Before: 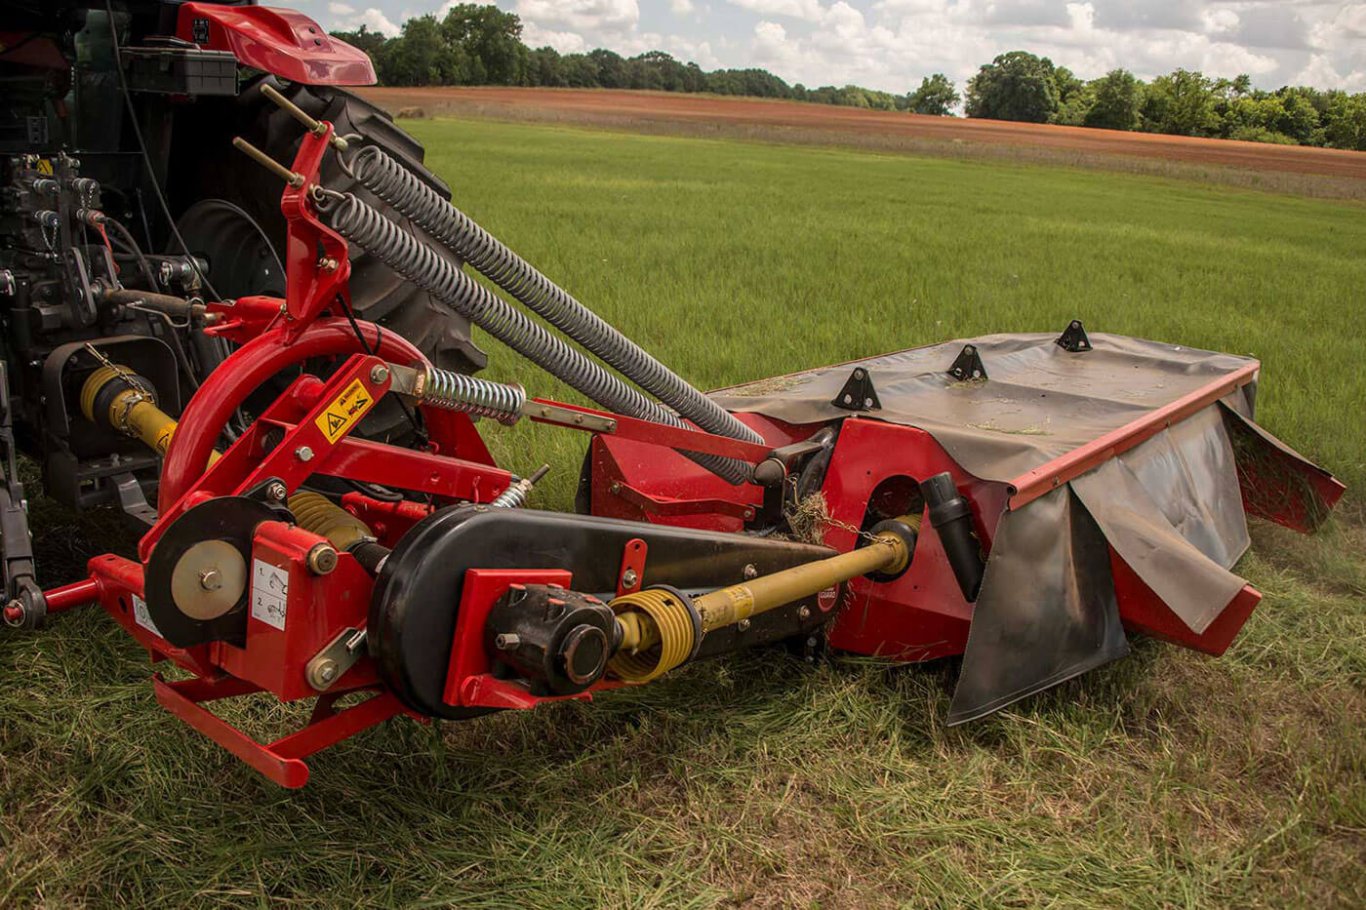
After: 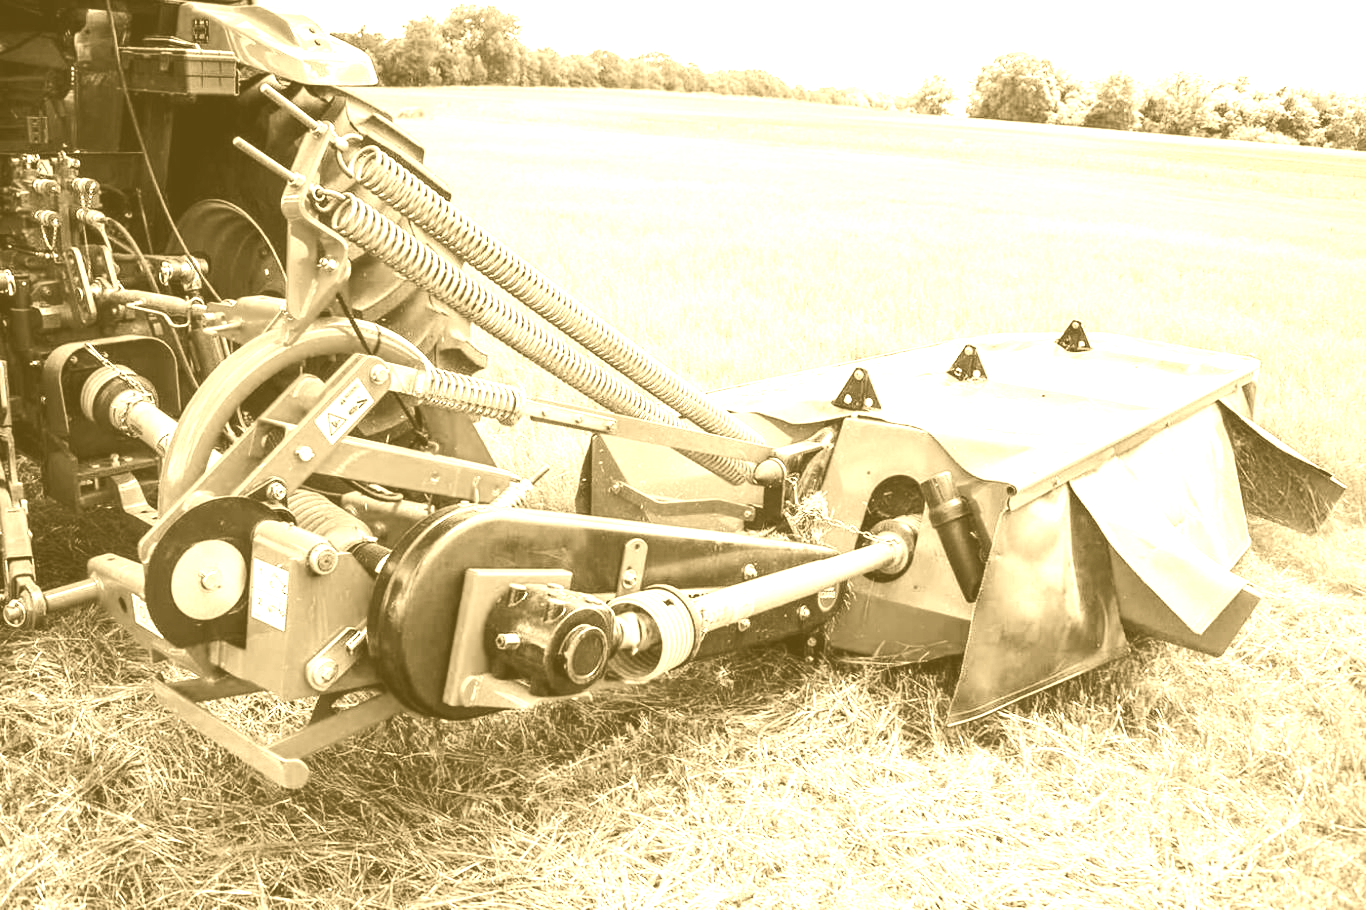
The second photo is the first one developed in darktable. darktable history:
exposure: exposure 1.2 EV, compensate highlight preservation false
colorize: hue 36°, source mix 100%
base curve: curves: ch0 [(0, 0) (0.028, 0.03) (0.121, 0.232) (0.46, 0.748) (0.859, 0.968) (1, 1)], preserve colors none
